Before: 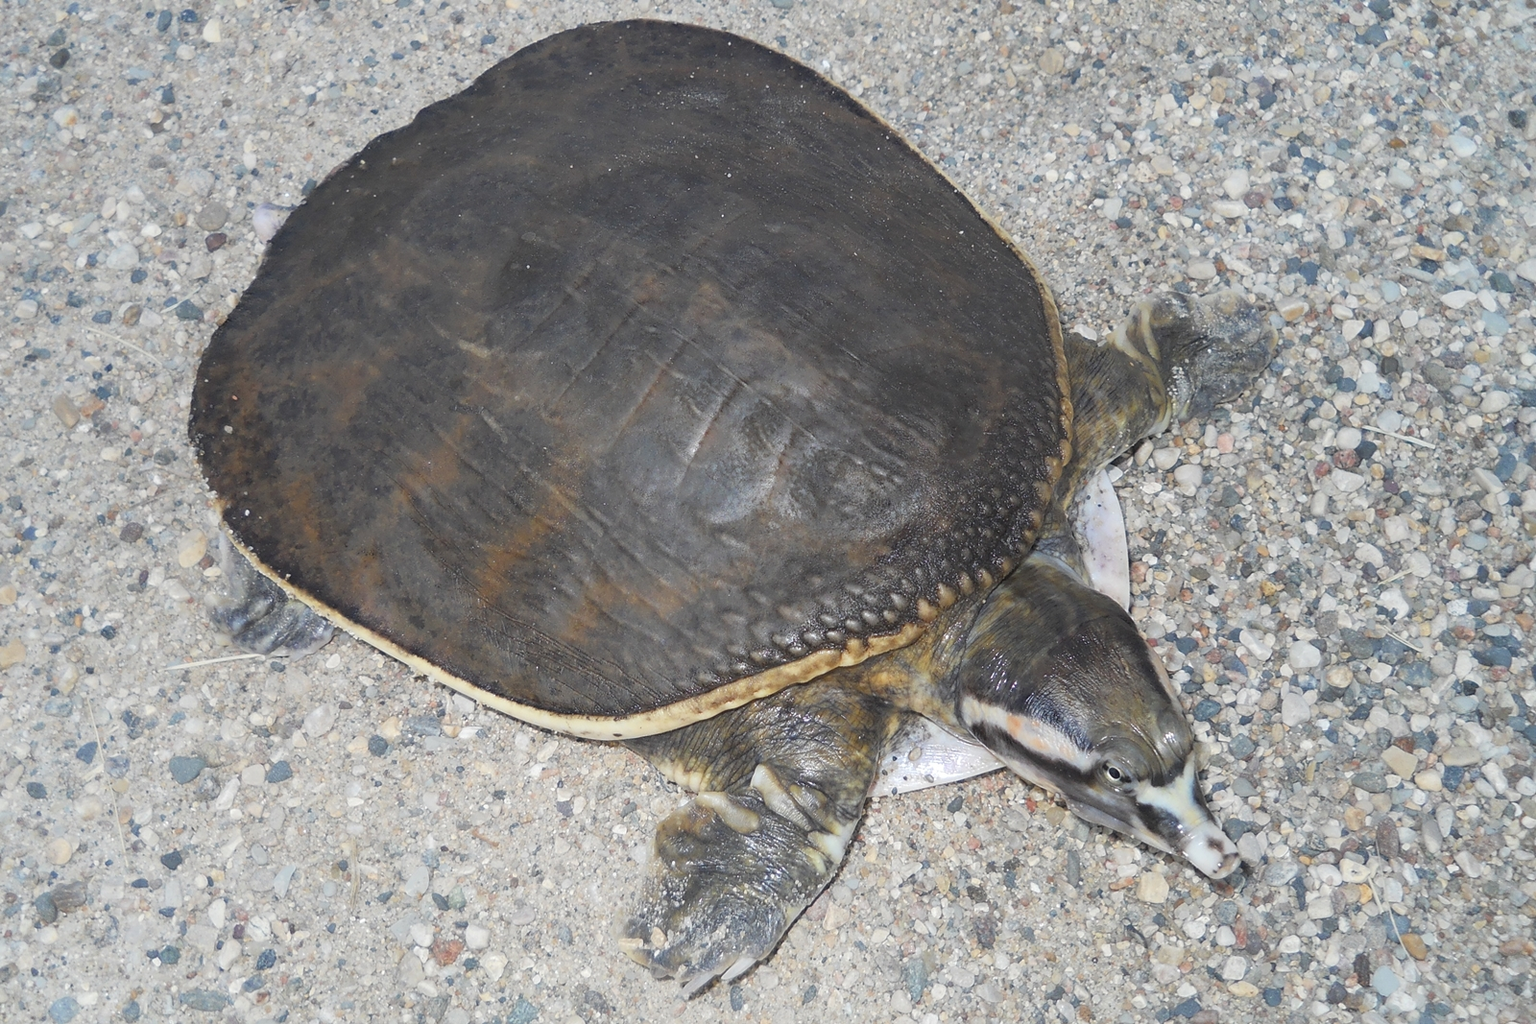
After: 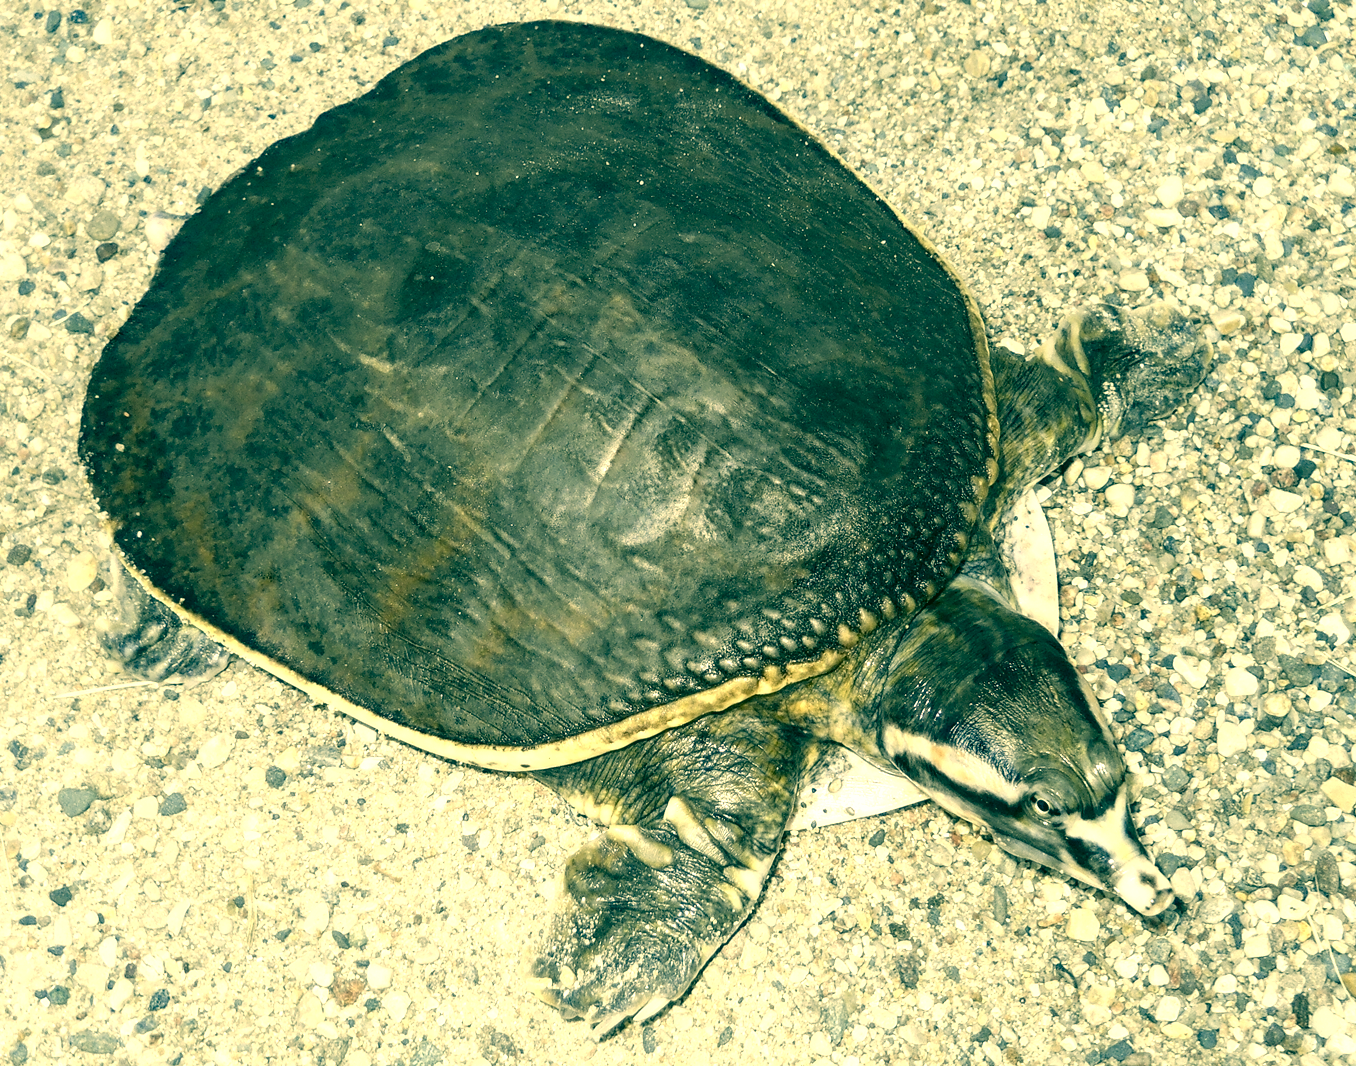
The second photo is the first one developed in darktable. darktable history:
color balance rgb: global offset › luminance -1.008%, linear chroma grading › shadows -2.235%, linear chroma grading › highlights -14.978%, linear chroma grading › global chroma -9.998%, linear chroma grading › mid-tones -9.841%, perceptual saturation grading › global saturation 21.285%, perceptual saturation grading › highlights -19.815%, perceptual saturation grading › shadows 29.768%
crop: left 7.427%, right 7.82%
color correction: highlights a* 2.26, highlights b* 34.36, shadows a* -36.36, shadows b* -5.68
local contrast: detail 130%
tone equalizer: -8 EV -1.11 EV, -7 EV -0.987 EV, -6 EV -0.875 EV, -5 EV -0.594 EV, -3 EV 0.574 EV, -2 EV 0.853 EV, -1 EV 0.991 EV, +0 EV 1.06 EV, edges refinement/feathering 500, mask exposure compensation -1.57 EV, preserve details no
